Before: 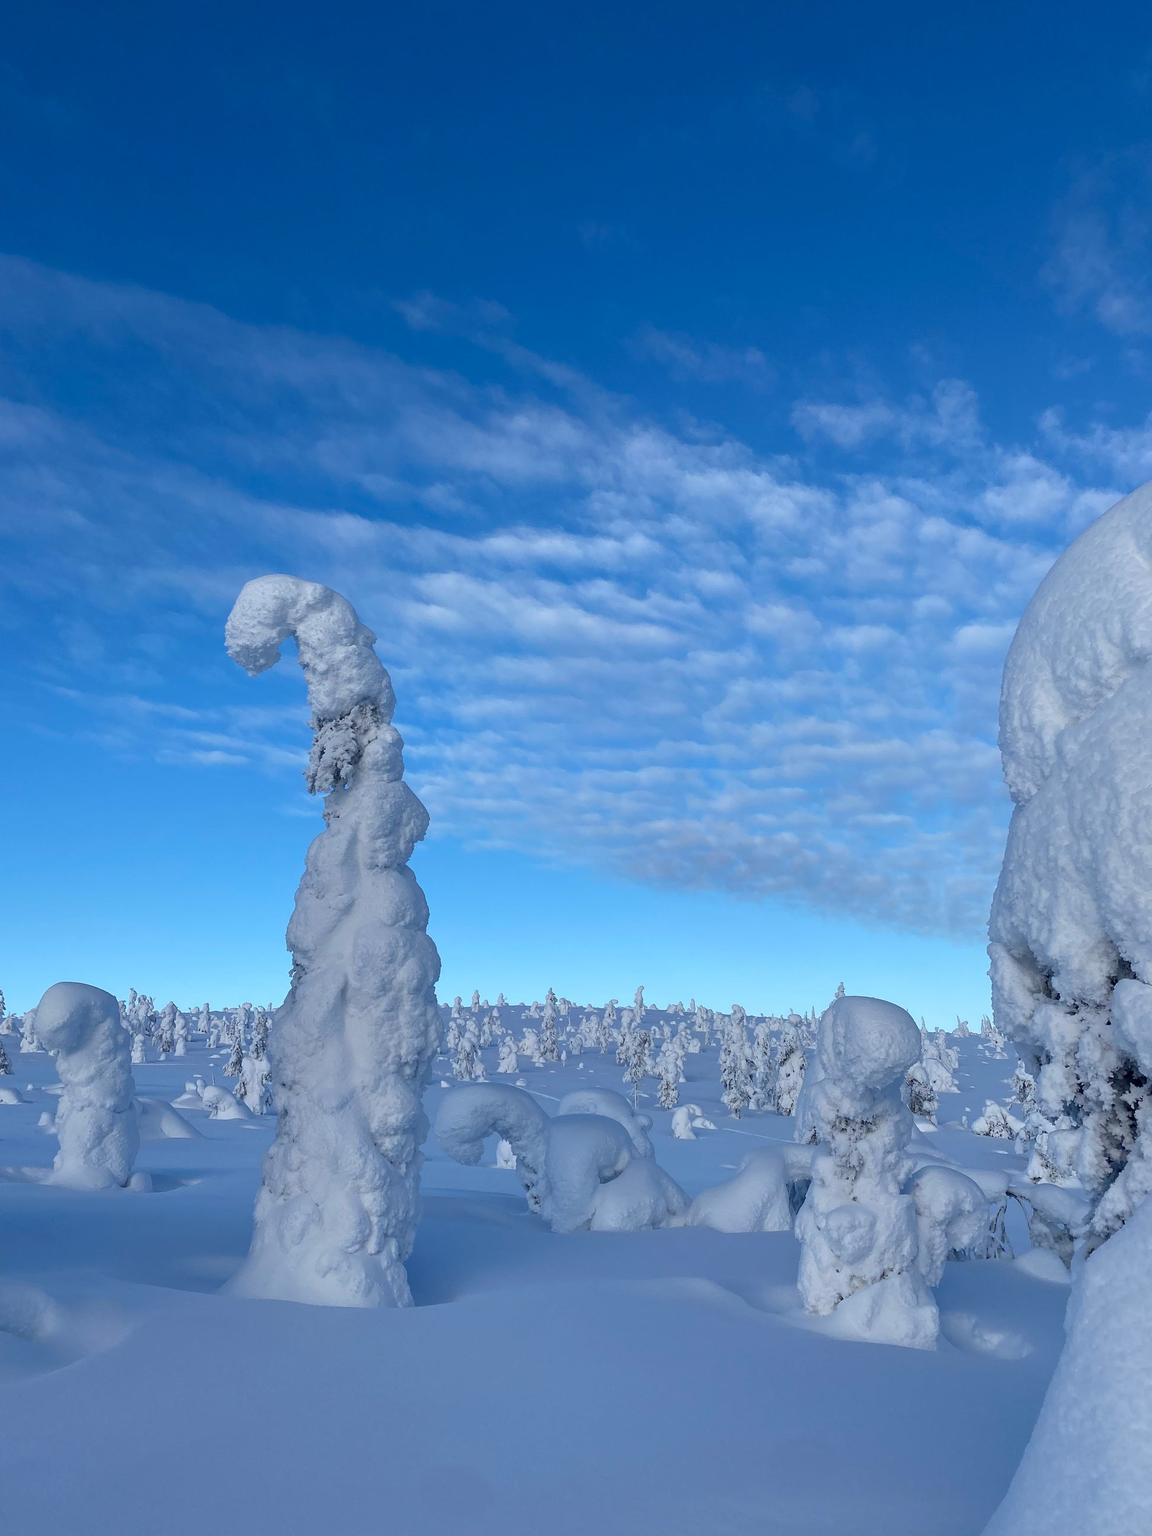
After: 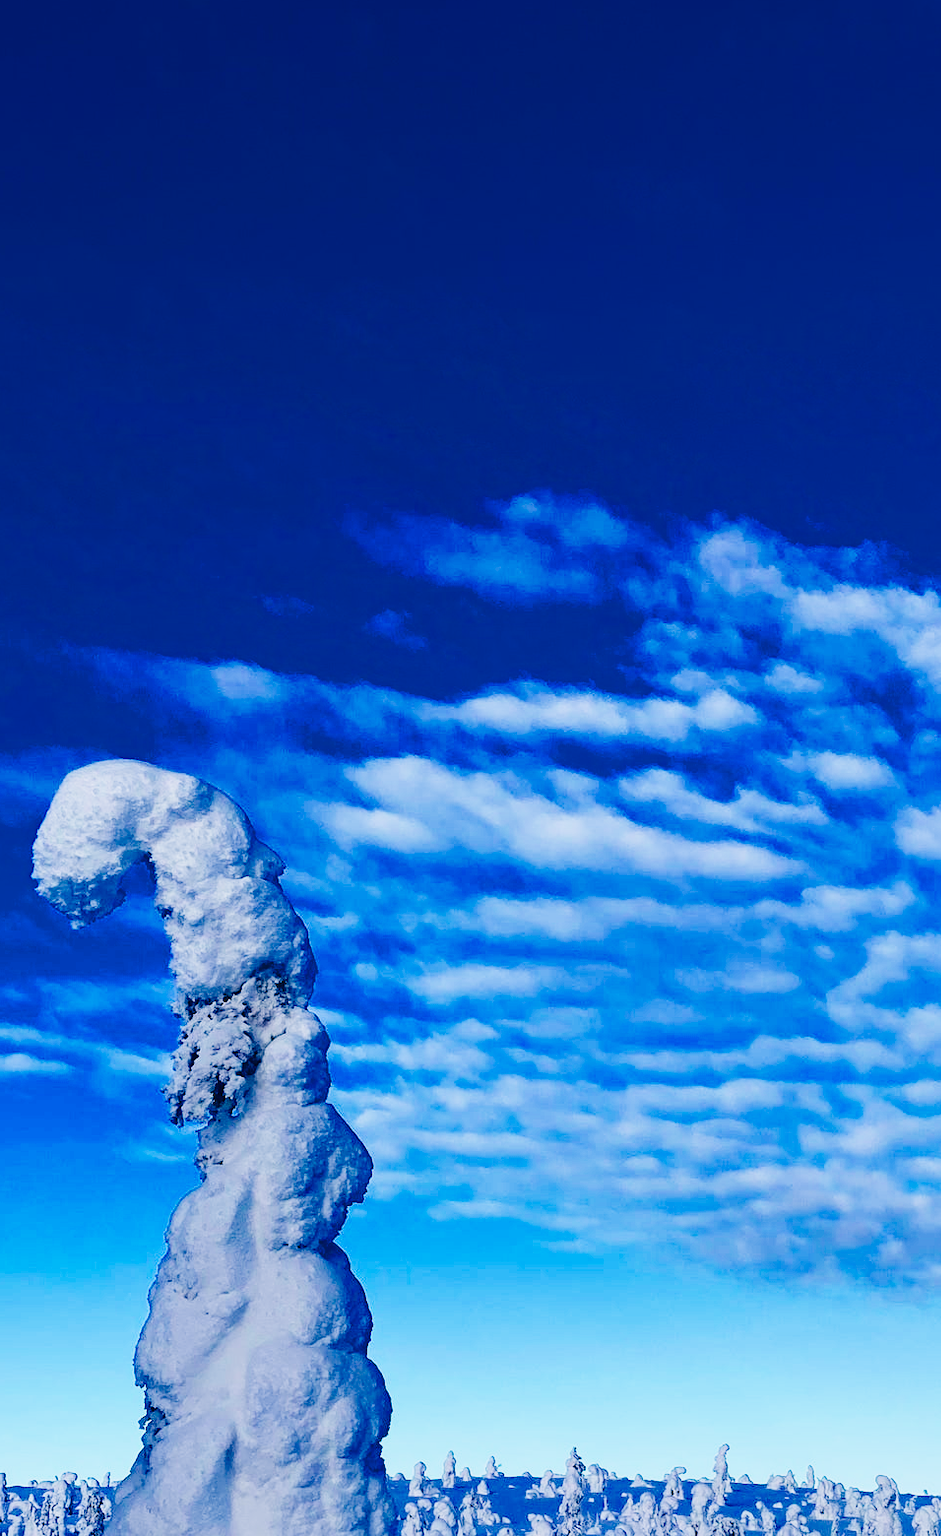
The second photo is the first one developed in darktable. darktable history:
tone curve: curves: ch0 [(0, 0.008) (0.107, 0.083) (0.283, 0.287) (0.429, 0.51) (0.607, 0.739) (0.789, 0.893) (0.998, 0.978)]; ch1 [(0, 0) (0.323, 0.339) (0.438, 0.427) (0.478, 0.484) (0.502, 0.502) (0.527, 0.525) (0.571, 0.579) (0.608, 0.629) (0.669, 0.704) (0.859, 0.899) (1, 1)]; ch2 [(0, 0) (0.33, 0.347) (0.421, 0.456) (0.473, 0.498) (0.502, 0.504) (0.522, 0.524) (0.549, 0.567) (0.593, 0.626) (0.676, 0.724) (1, 1)], preserve colors none
crop: left 17.842%, top 7.703%, right 32.989%, bottom 32.178%
exposure: exposure -0.022 EV, compensate highlight preservation false
color balance rgb: power › hue 313.36°, highlights gain › chroma 0.993%, highlights gain › hue 29.8°, linear chroma grading › global chroma 14.345%, perceptual saturation grading › global saturation 0.924%, perceptual saturation grading › mid-tones 6.267%, perceptual saturation grading › shadows 72.049%, global vibrance 15.791%, saturation formula JzAzBz (2021)
